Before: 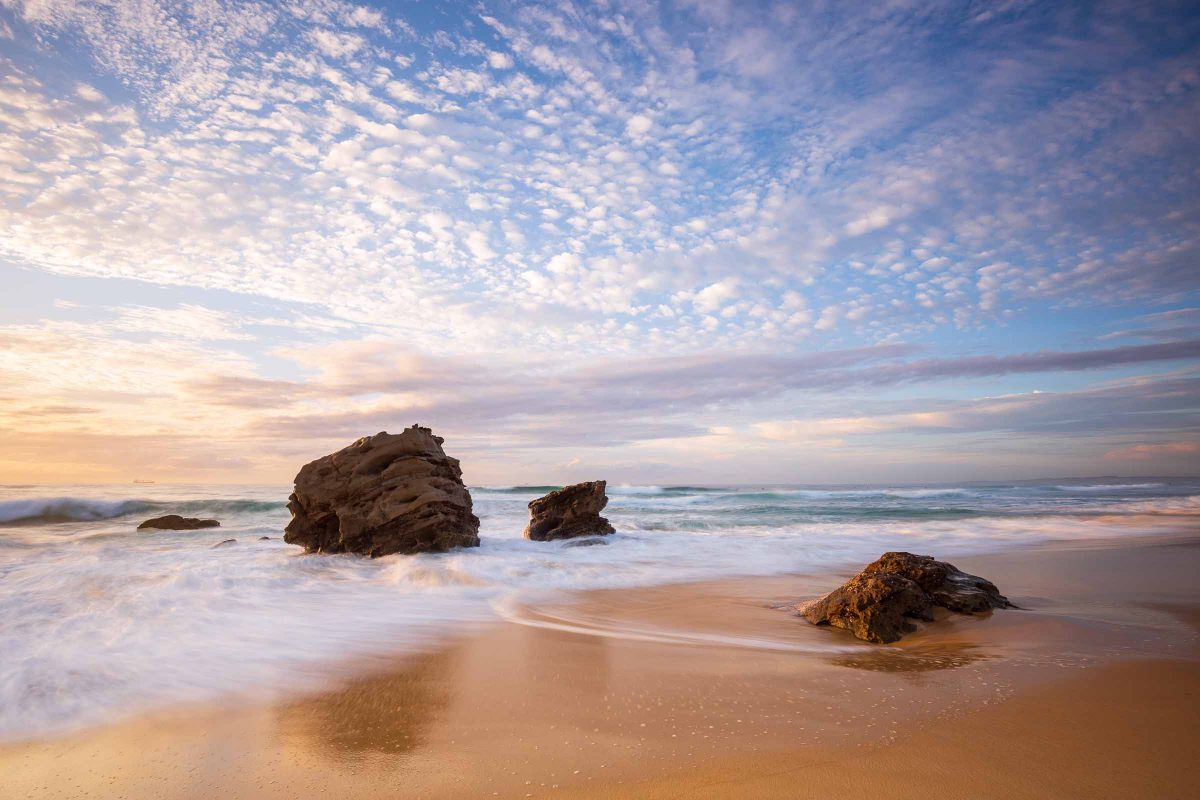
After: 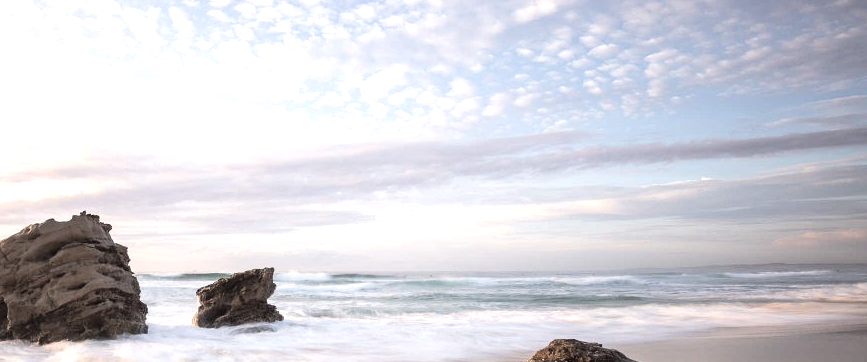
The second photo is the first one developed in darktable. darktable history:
crop and rotate: left 27.727%, top 26.793%, bottom 27.836%
contrast brightness saturation: brightness 0.181, saturation -0.507
exposure: exposure 0.295 EV, compensate highlight preservation false
tone equalizer: -8 EV -0.406 EV, -7 EV -0.378 EV, -6 EV -0.336 EV, -5 EV -0.186 EV, -3 EV 0.23 EV, -2 EV 0.311 EV, -1 EV 0.367 EV, +0 EV 0.413 EV, edges refinement/feathering 500, mask exposure compensation -1.57 EV, preserve details no
